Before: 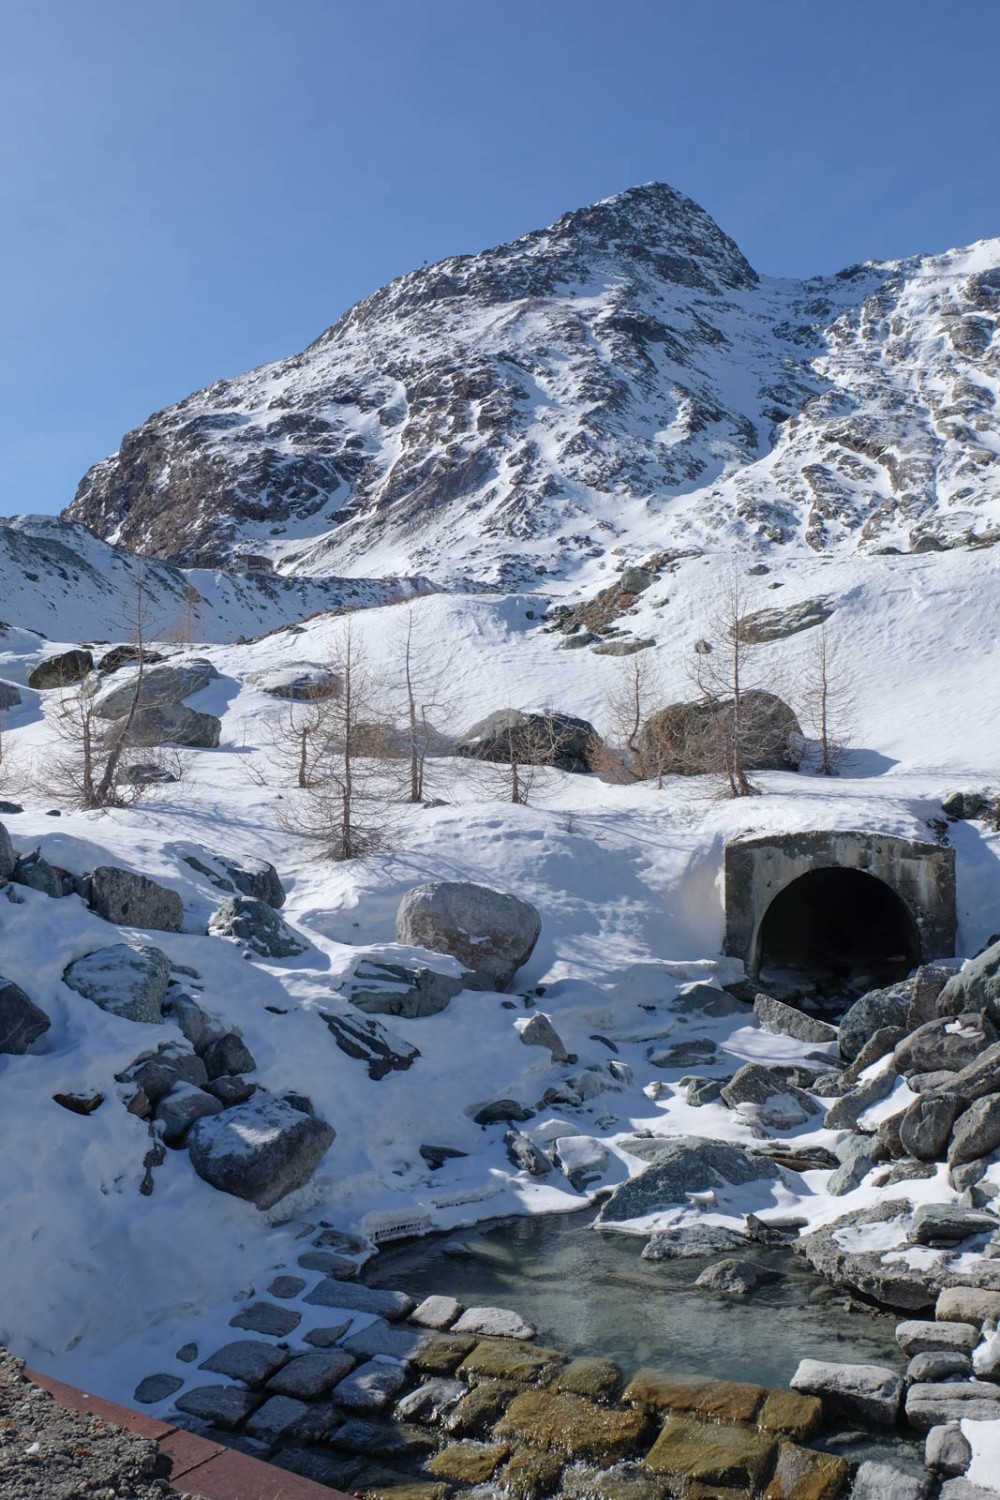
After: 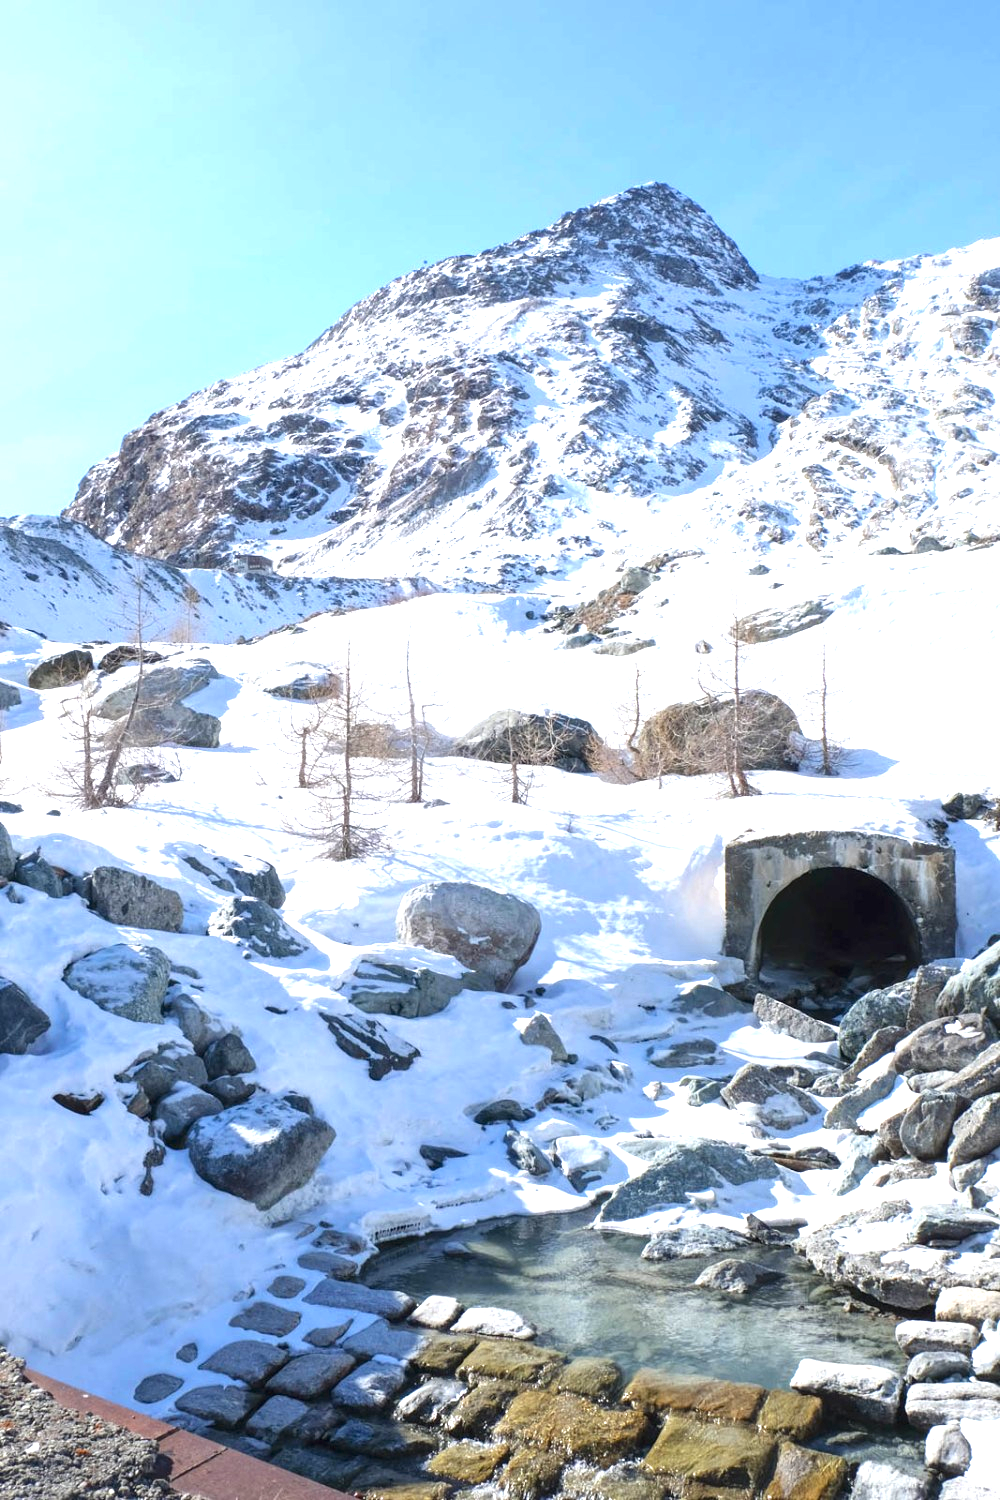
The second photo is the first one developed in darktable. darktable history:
color zones: curves: ch0 [(0.068, 0.464) (0.25, 0.5) (0.48, 0.508) (0.75, 0.536) (0.886, 0.476) (0.967, 0.456)]; ch1 [(0.066, 0.456) (0.25, 0.5) (0.616, 0.508) (0.746, 0.56) (0.934, 0.444)]
exposure: black level correction 0, exposure 1.483 EV, compensate highlight preservation false
